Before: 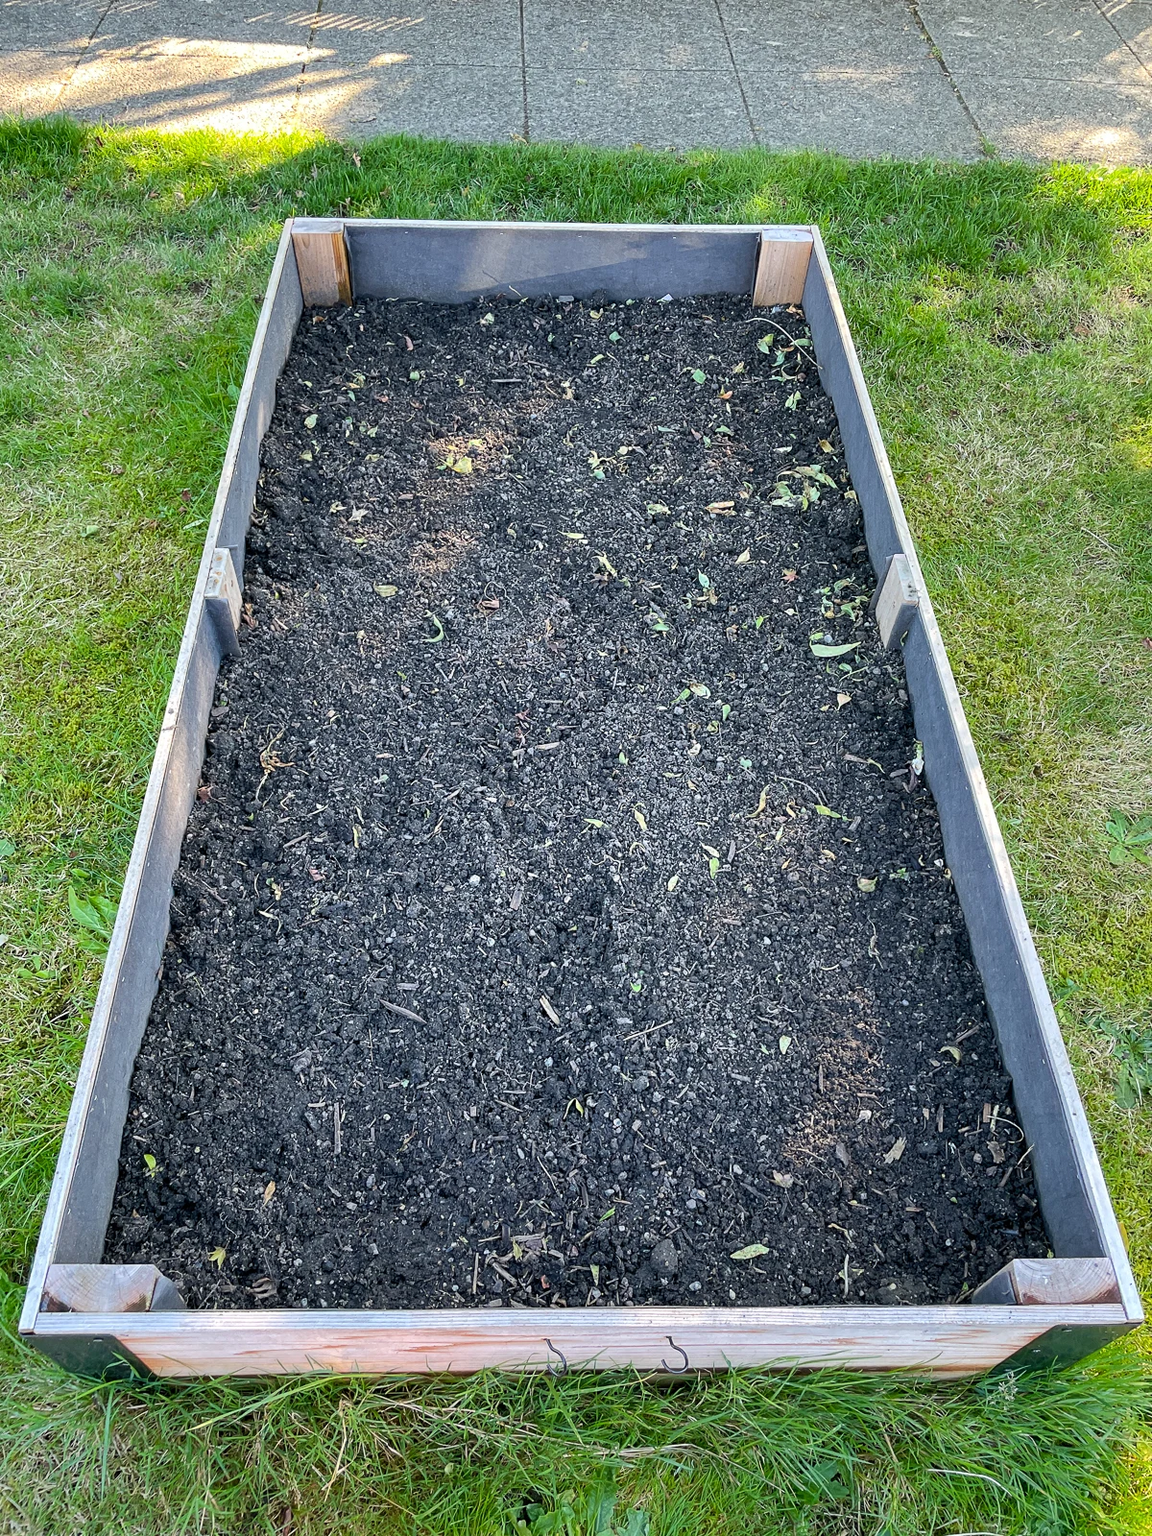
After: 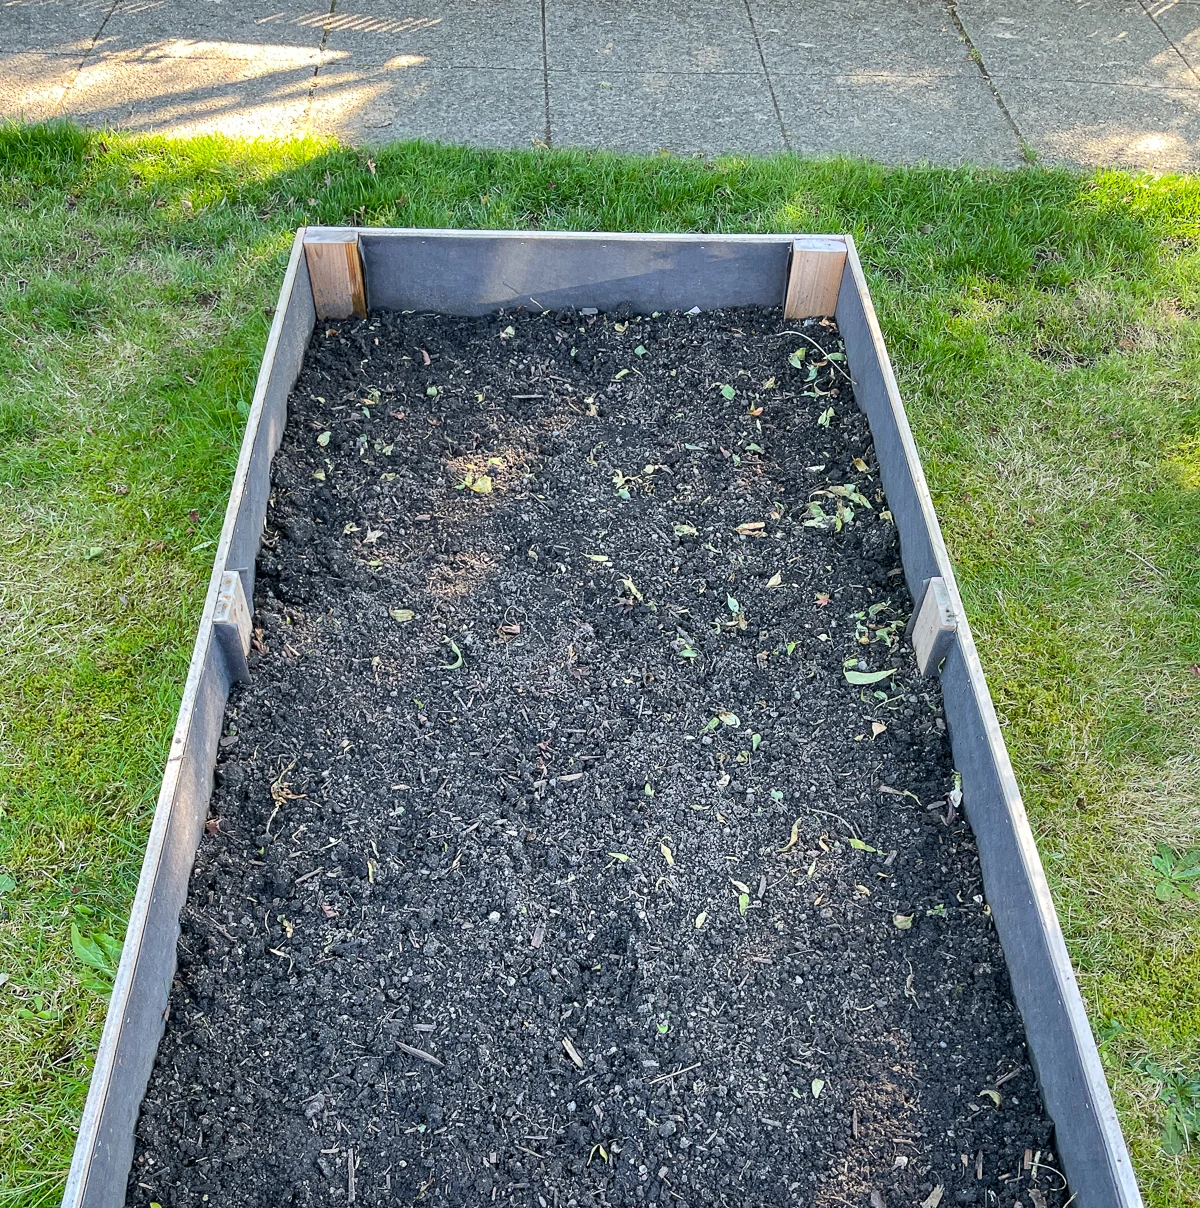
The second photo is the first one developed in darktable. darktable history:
crop: bottom 24.496%
